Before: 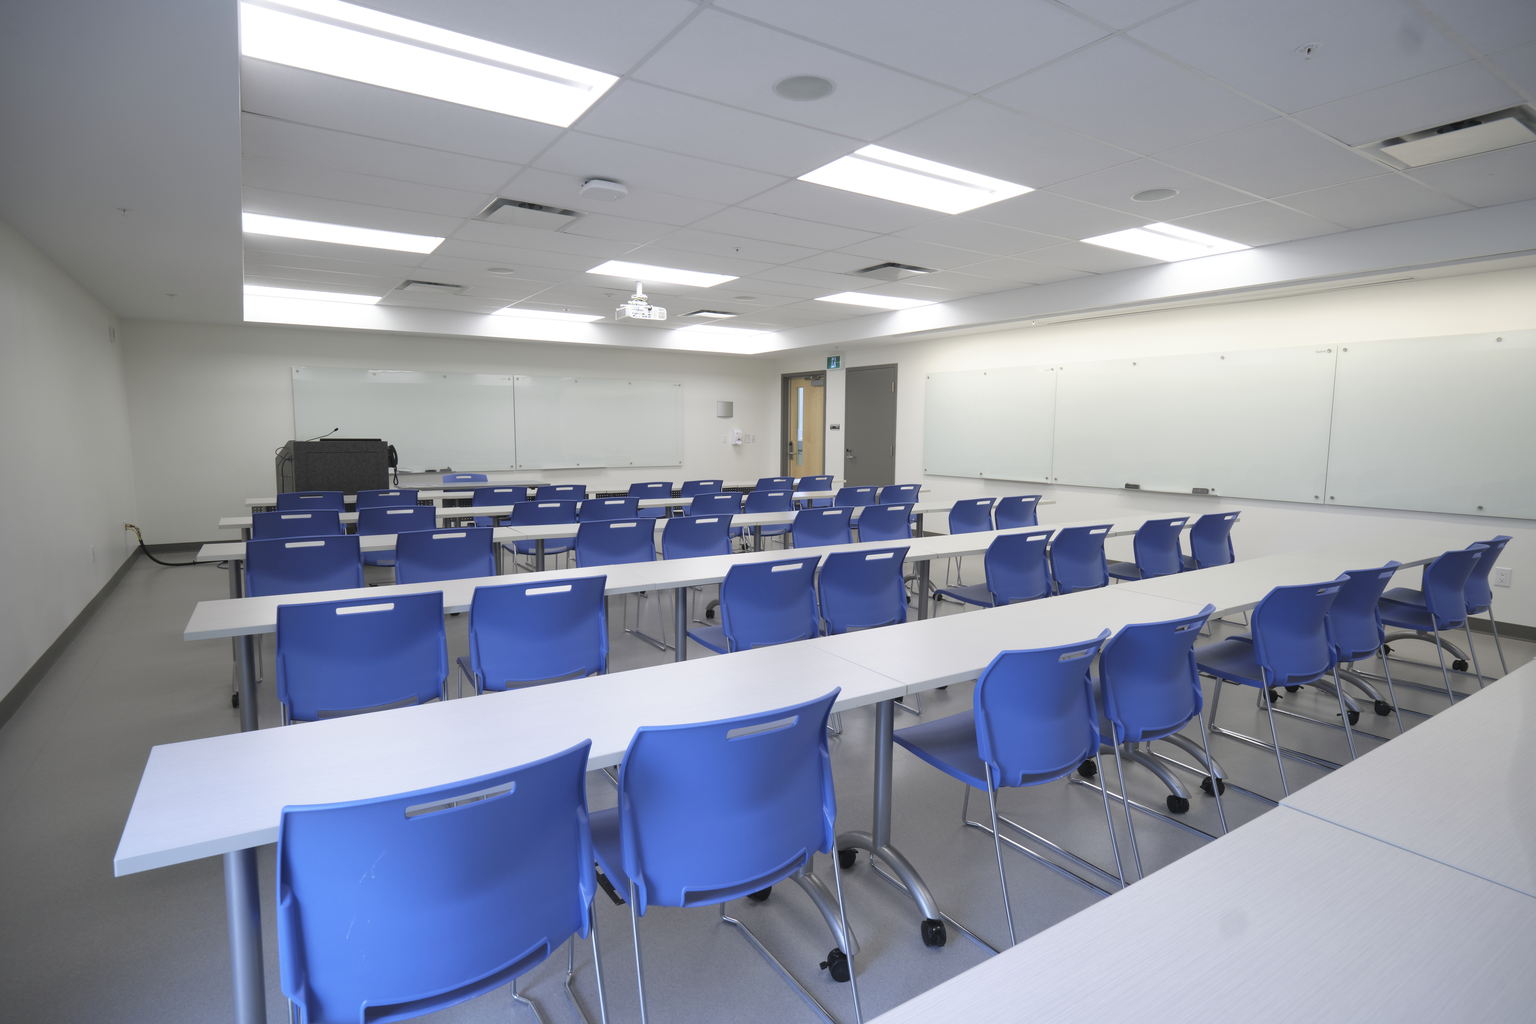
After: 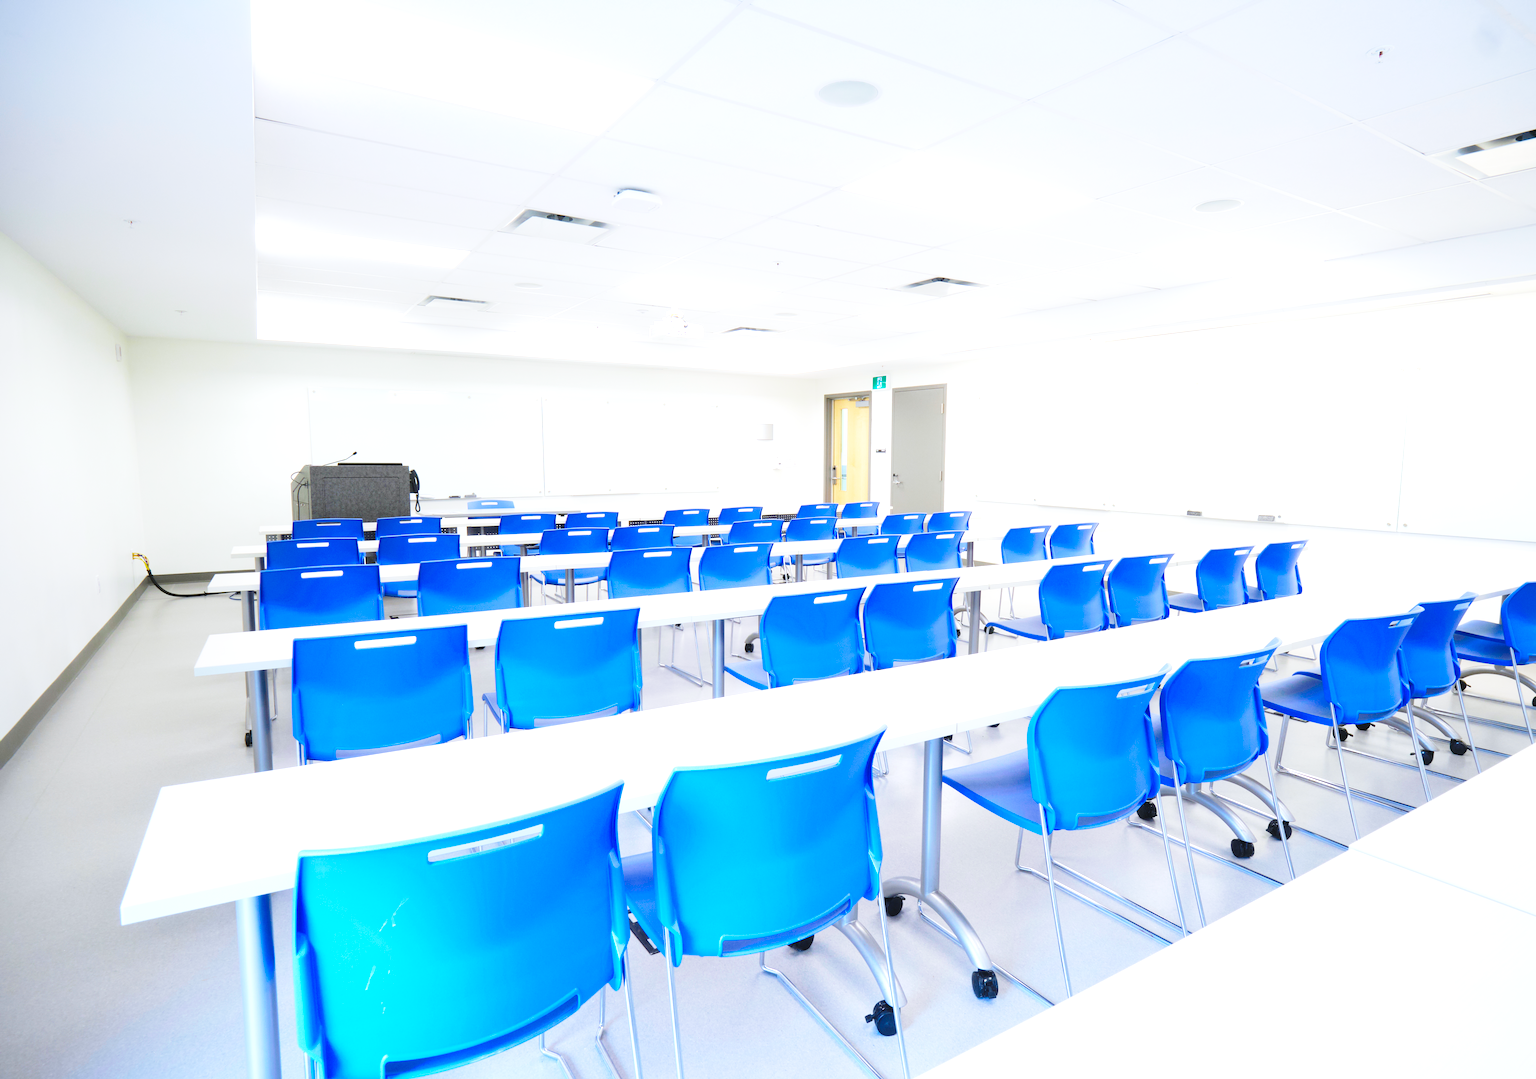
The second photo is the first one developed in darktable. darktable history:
crop and rotate: left 0%, right 5.164%
exposure: exposure 1 EV, compensate highlight preservation false
color balance rgb: highlights gain › luminance 16.281%, highlights gain › chroma 2.919%, highlights gain › hue 257.96°, perceptual saturation grading › global saturation 20%, perceptual saturation grading › highlights -14.242%, perceptual saturation grading › shadows 50.11%, perceptual brilliance grading › mid-tones 10.714%, perceptual brilliance grading › shadows 14.236%, global vibrance 50.133%
base curve: curves: ch0 [(0, 0) (0.028, 0.03) (0.121, 0.232) (0.46, 0.748) (0.859, 0.968) (1, 1)], preserve colors none
